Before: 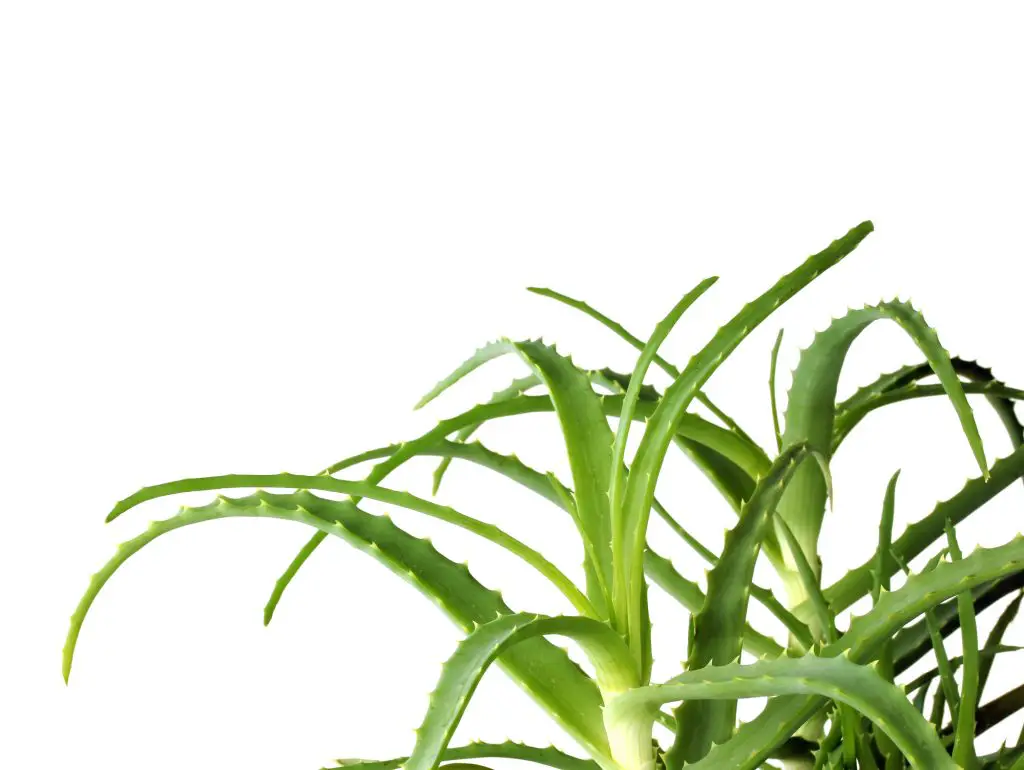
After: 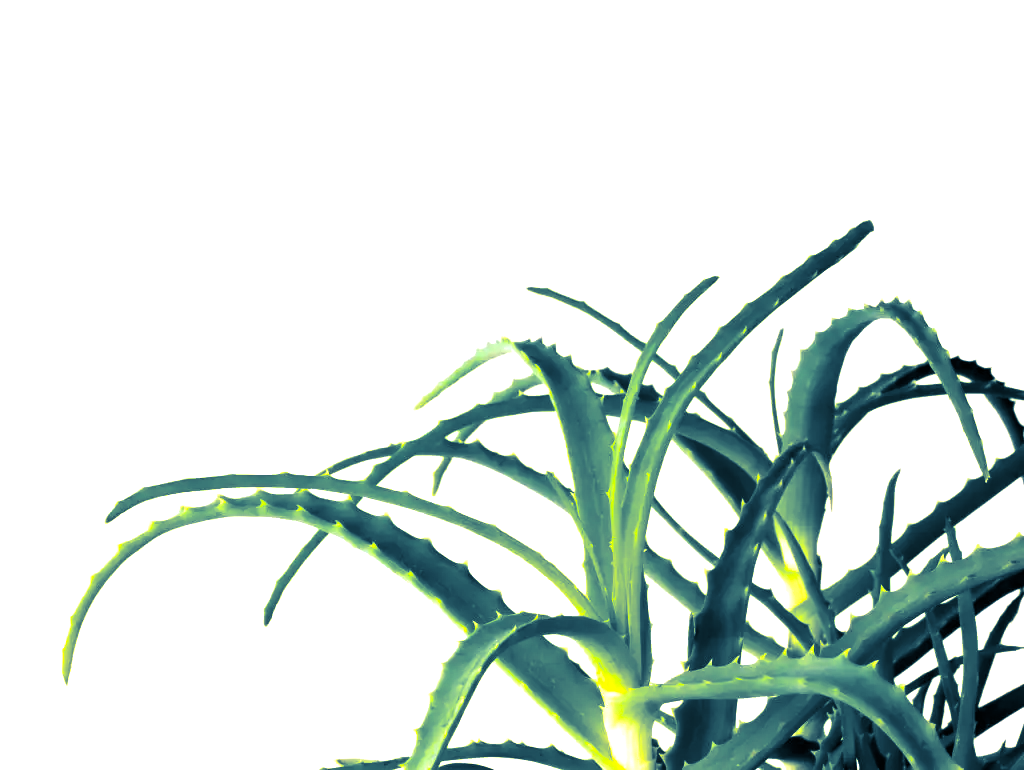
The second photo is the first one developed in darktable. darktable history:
split-toning: shadows › hue 212.4°, balance -70
color balance rgb: linear chroma grading › global chroma 9%, perceptual saturation grading › global saturation 36%, perceptual saturation grading › shadows 35%, perceptual brilliance grading › global brilliance 15%, perceptual brilliance grading › shadows -35%, global vibrance 15%
